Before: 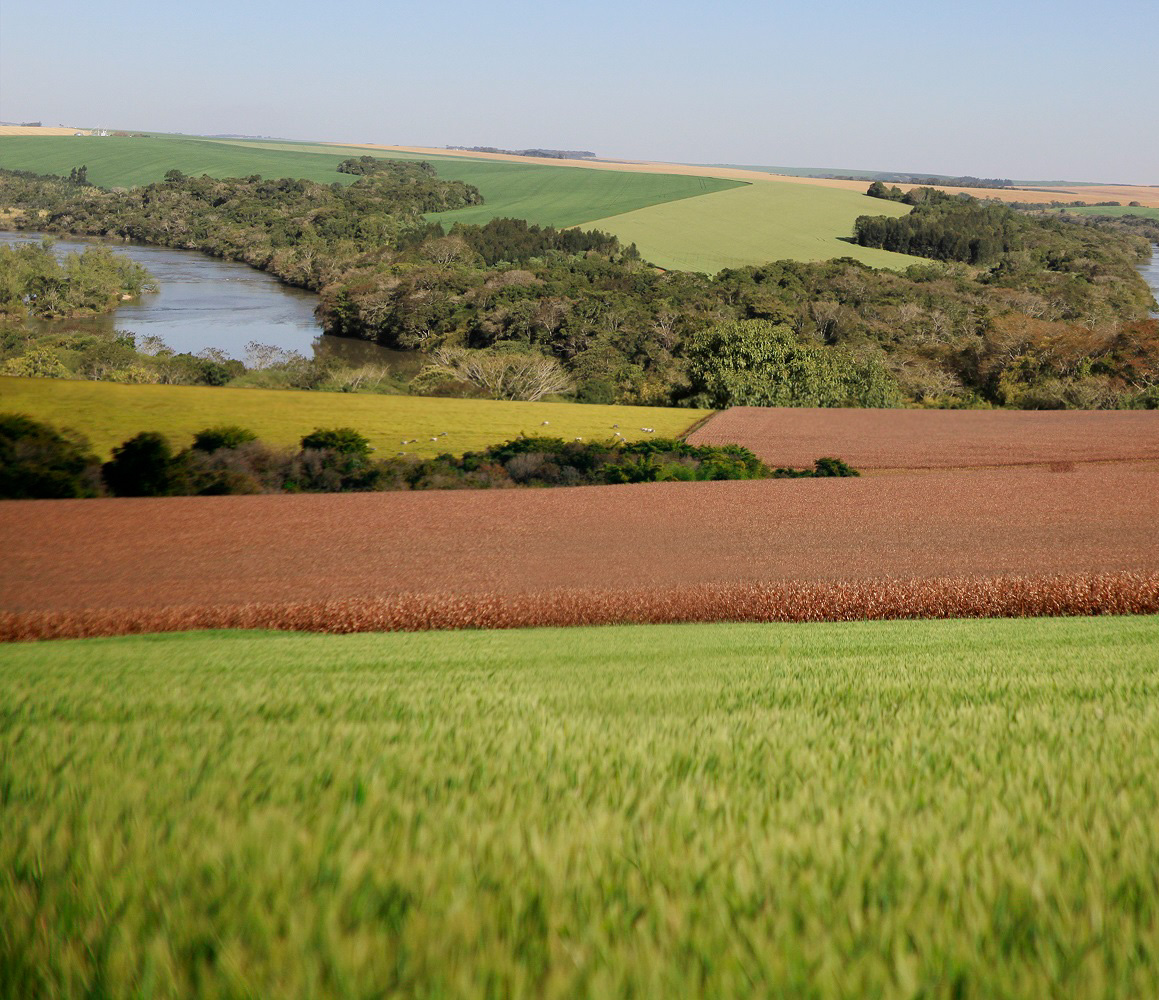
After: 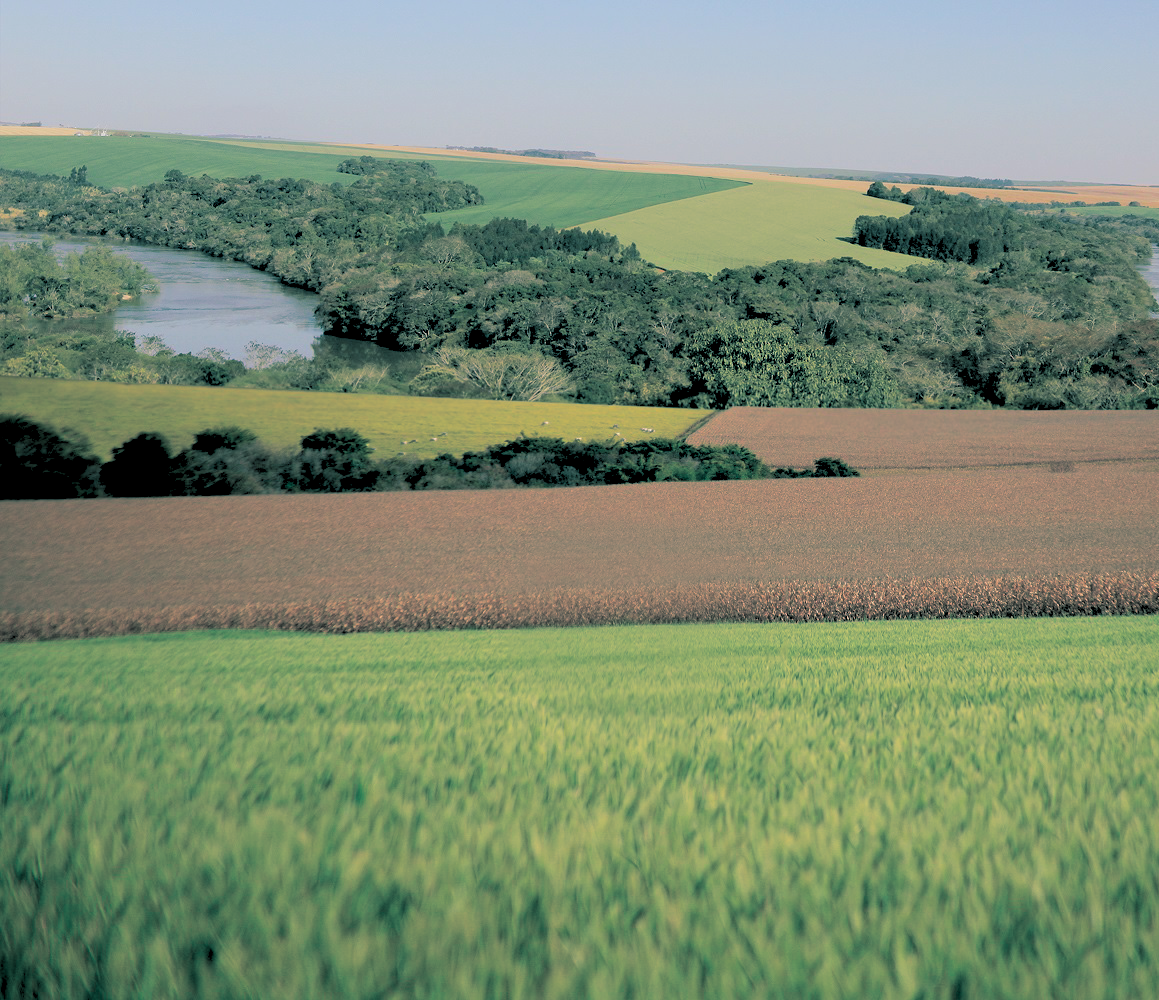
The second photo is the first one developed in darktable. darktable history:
split-toning: shadows › hue 186.43°, highlights › hue 49.29°, compress 30.29%
rgb levels: preserve colors sum RGB, levels [[0.038, 0.433, 0.934], [0, 0.5, 1], [0, 0.5, 1]]
